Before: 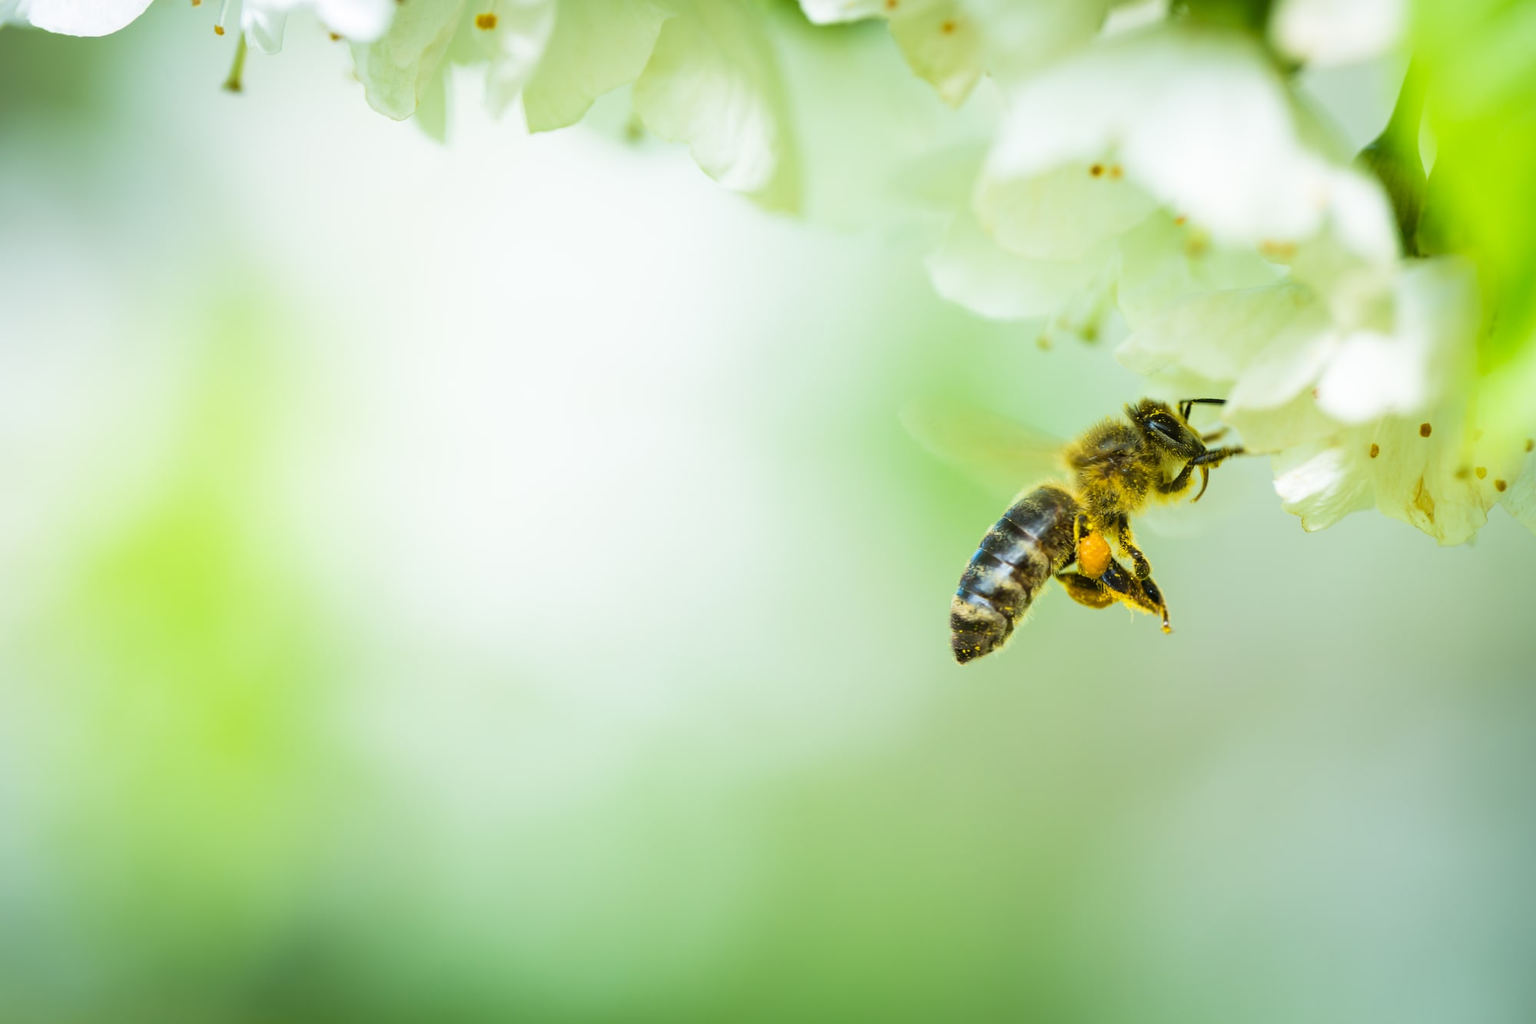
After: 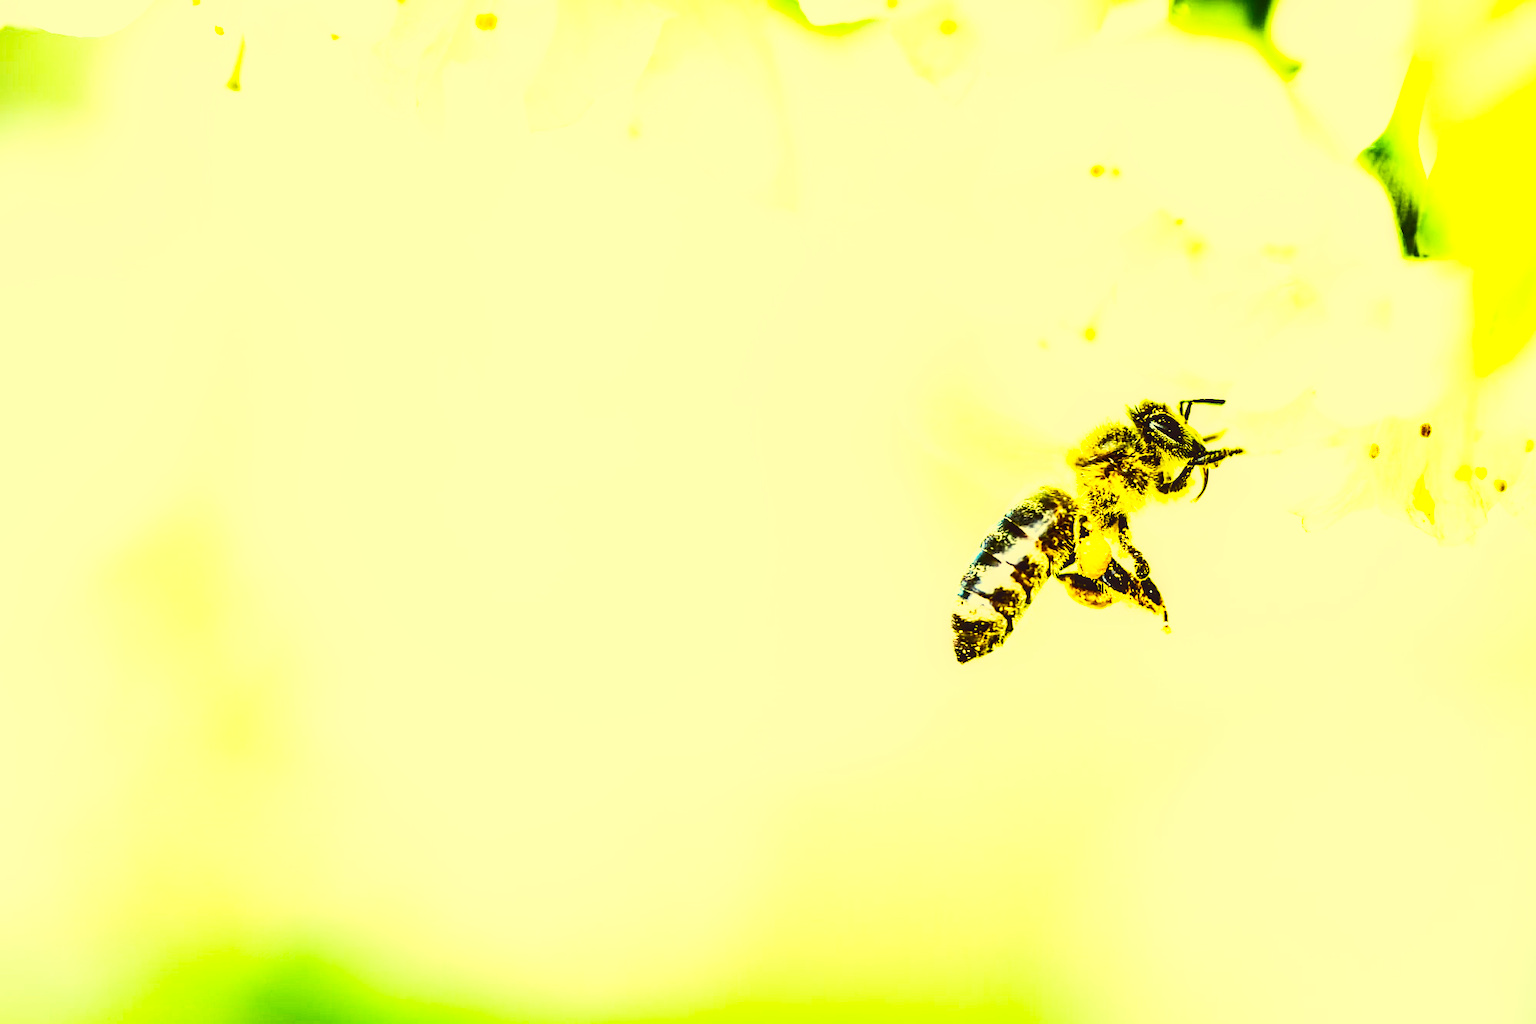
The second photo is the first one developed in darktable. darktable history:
local contrast: on, module defaults
color correction: highlights a* -0.482, highlights b* 40, shadows a* 9.8, shadows b* -0.161
color balance rgb: perceptual saturation grading › global saturation 20%, perceptual saturation grading › highlights -25%, perceptual saturation grading › shadows 25%
contrast brightness saturation: contrast 0.39, brightness 0.1
exposure: black level correction 0.012, compensate highlight preservation false
tone equalizer: -8 EV -0.75 EV, -7 EV -0.7 EV, -6 EV -0.6 EV, -5 EV -0.4 EV, -3 EV 0.4 EV, -2 EV 0.6 EV, -1 EV 0.7 EV, +0 EV 0.75 EV, edges refinement/feathering 500, mask exposure compensation -1.57 EV, preserve details no
sharpen: on, module defaults
base curve: curves: ch0 [(0, 0) (0.007, 0.004) (0.027, 0.03) (0.046, 0.07) (0.207, 0.54) (0.442, 0.872) (0.673, 0.972) (1, 1)], preserve colors none
